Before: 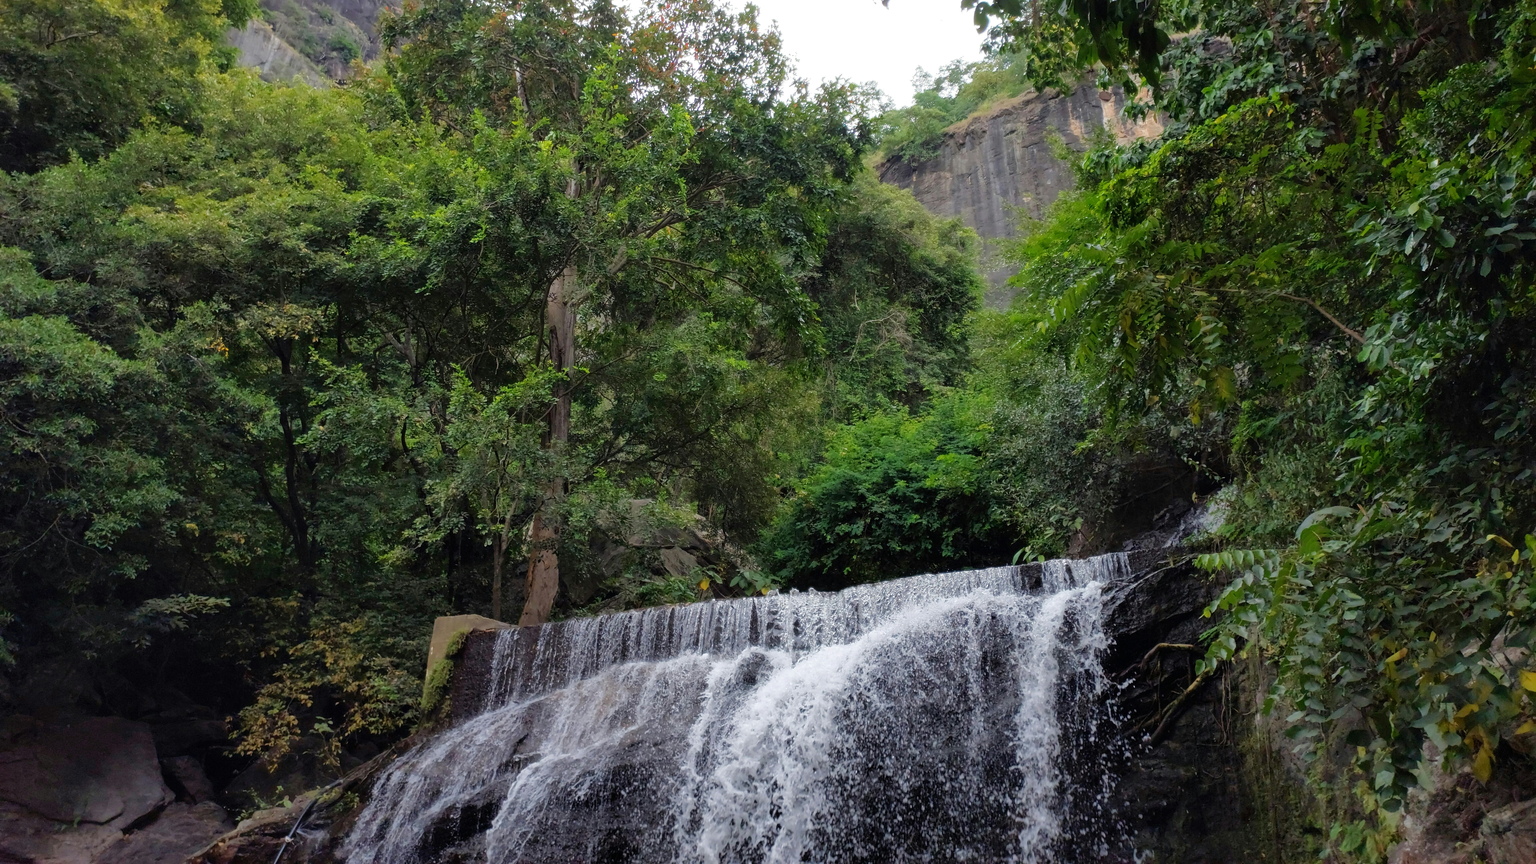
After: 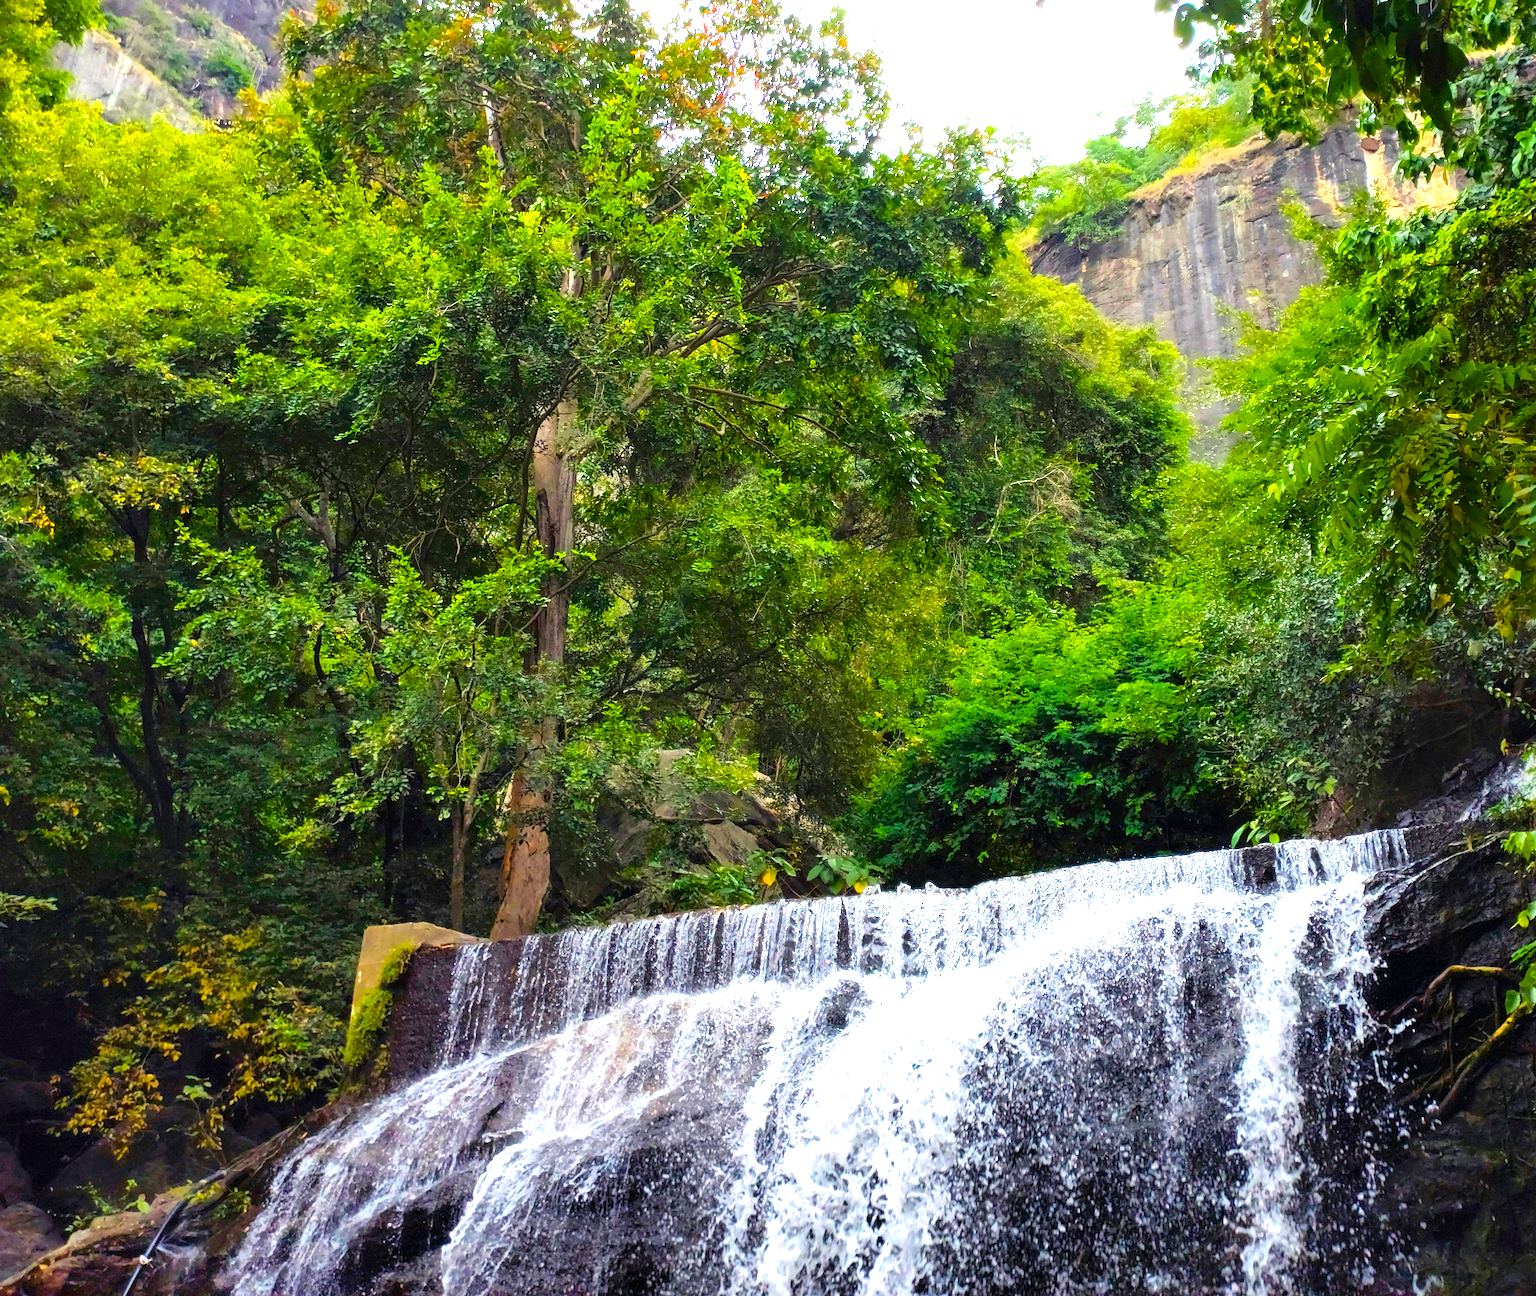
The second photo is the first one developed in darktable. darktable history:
crop and rotate: left 12.532%, right 20.824%
exposure: exposure 1 EV, compensate highlight preservation false
color balance rgb: highlights gain › luminance 6.283%, highlights gain › chroma 2.595%, highlights gain › hue 89.17°, perceptual saturation grading › global saturation 39.45%, perceptual brilliance grading › highlights 10.316%, perceptual brilliance grading › shadows -4.657%, global vibrance 41.514%
